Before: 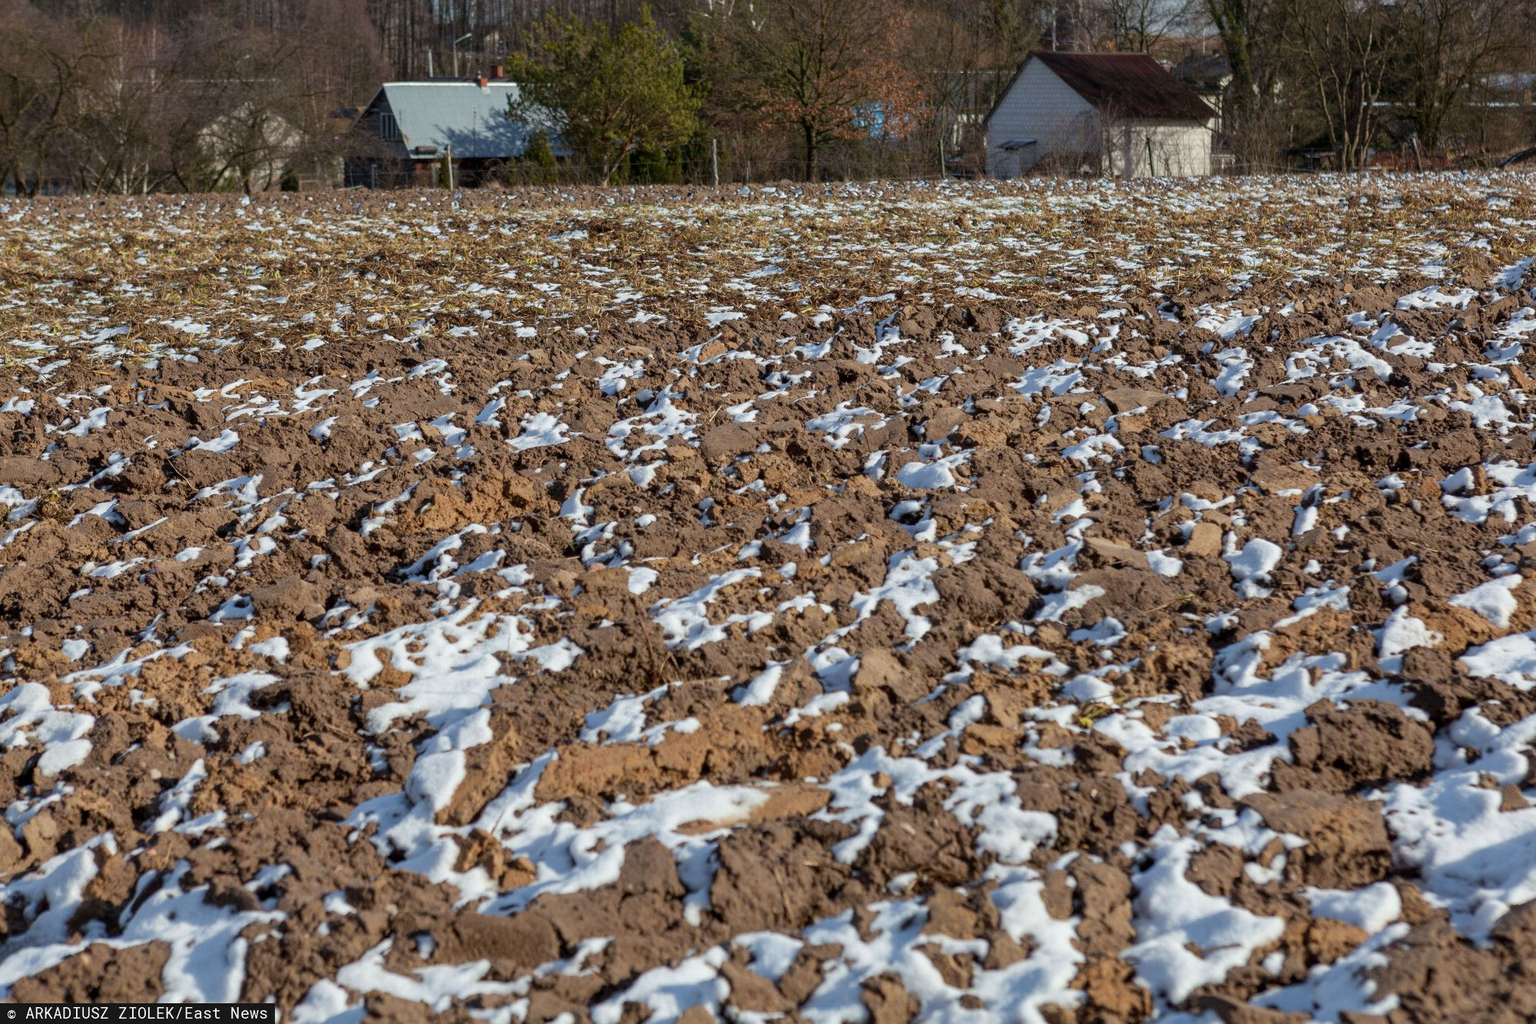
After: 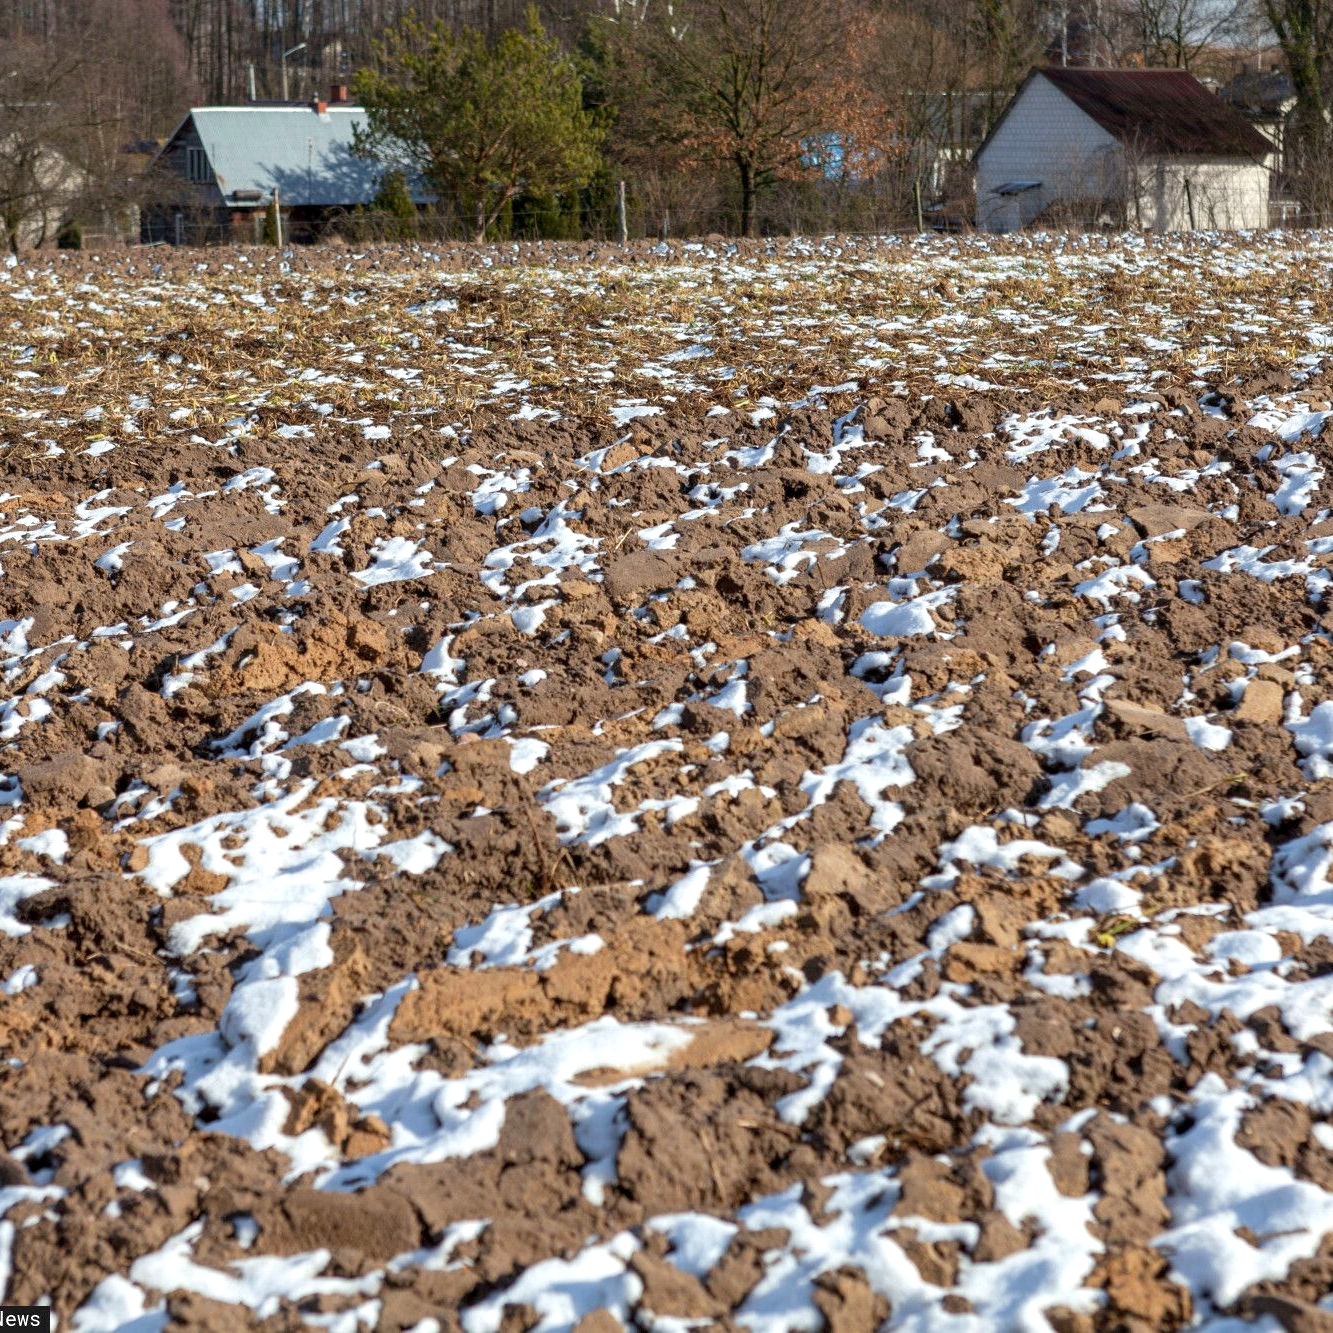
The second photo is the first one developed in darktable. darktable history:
crop and rotate: left 15.447%, right 17.87%
exposure: black level correction 0.001, exposure 0.5 EV, compensate exposure bias true, compensate highlight preservation false
